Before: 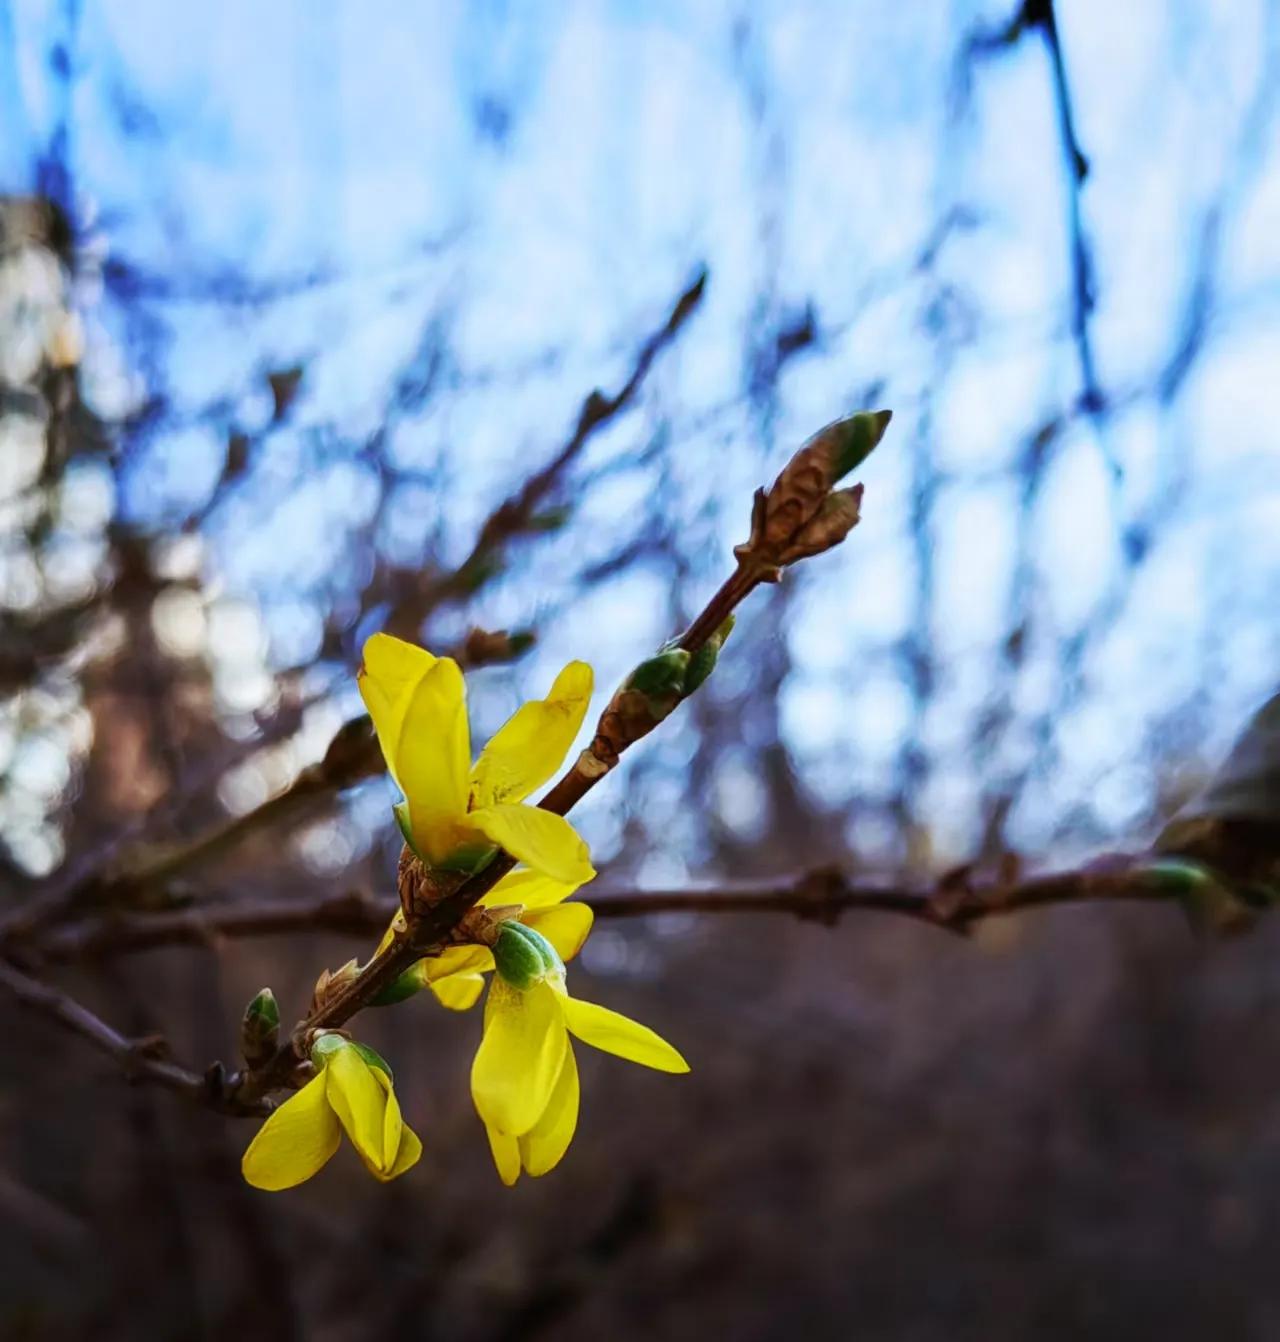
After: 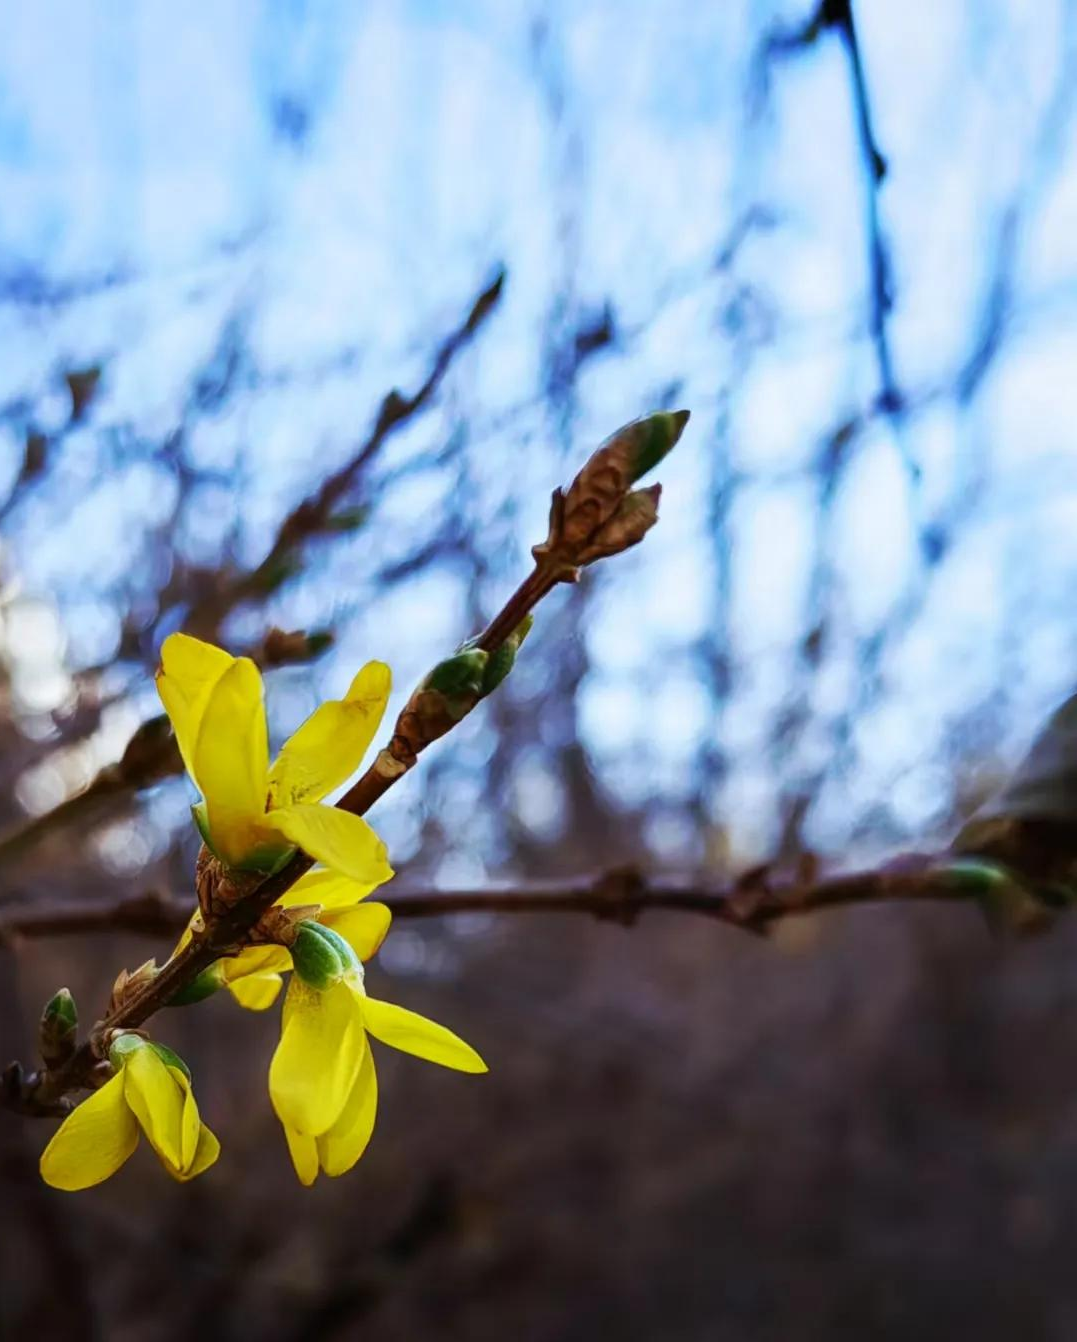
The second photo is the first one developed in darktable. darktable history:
crop: left 15.812%
